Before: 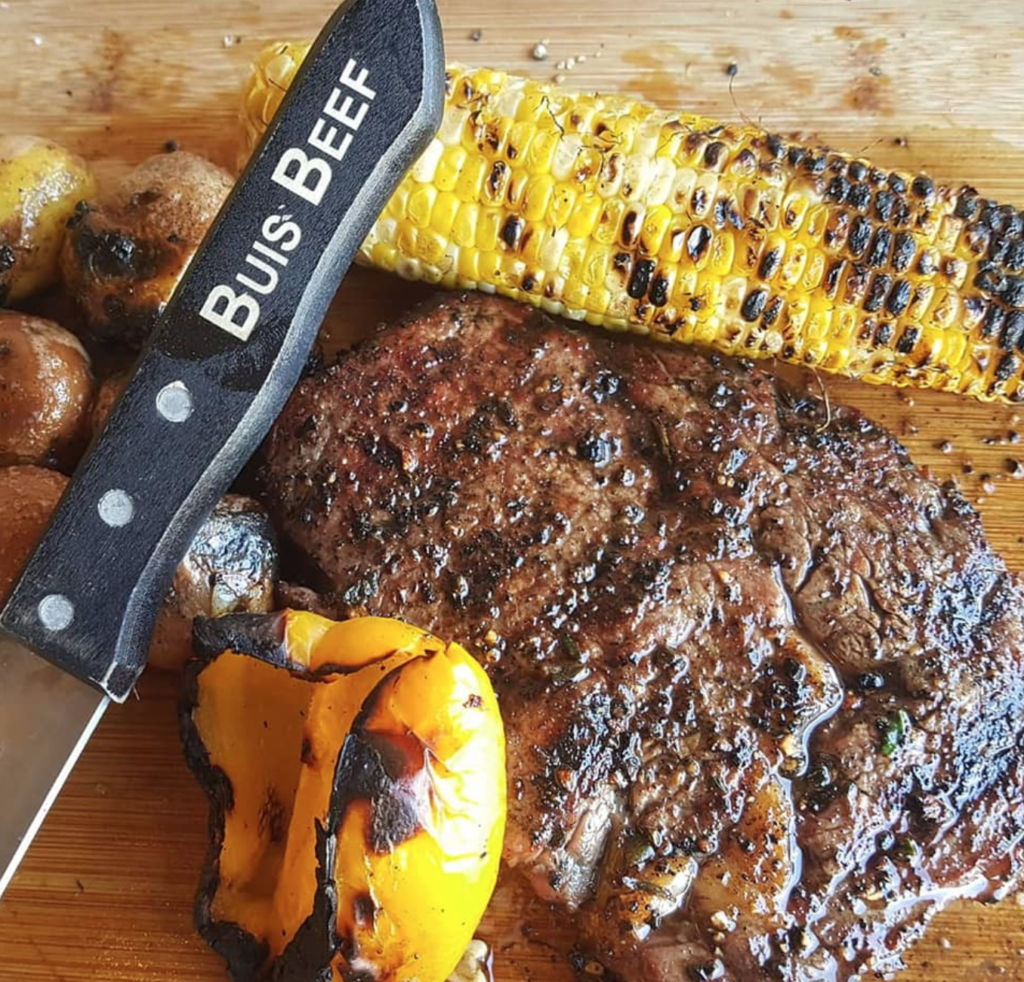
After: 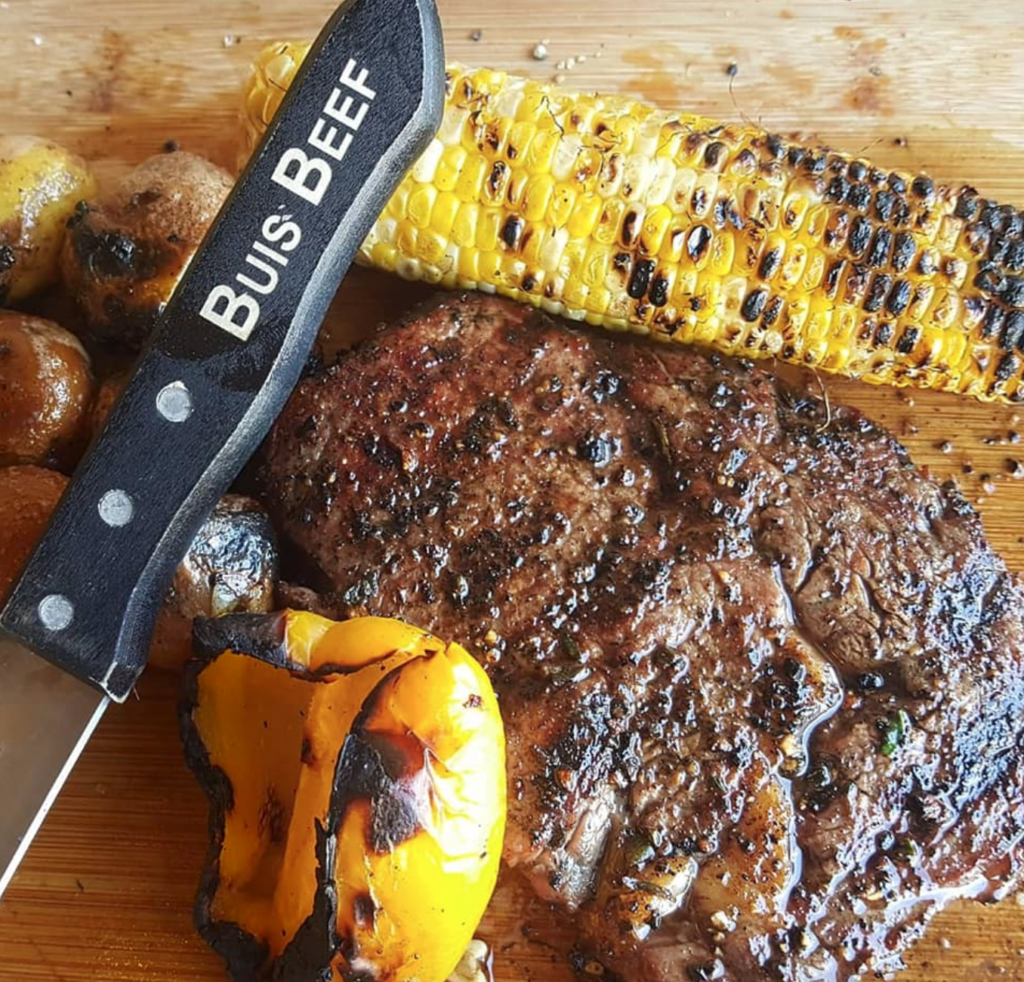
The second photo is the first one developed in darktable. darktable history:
shadows and highlights: shadows -70.38, highlights 36.9, soften with gaussian
